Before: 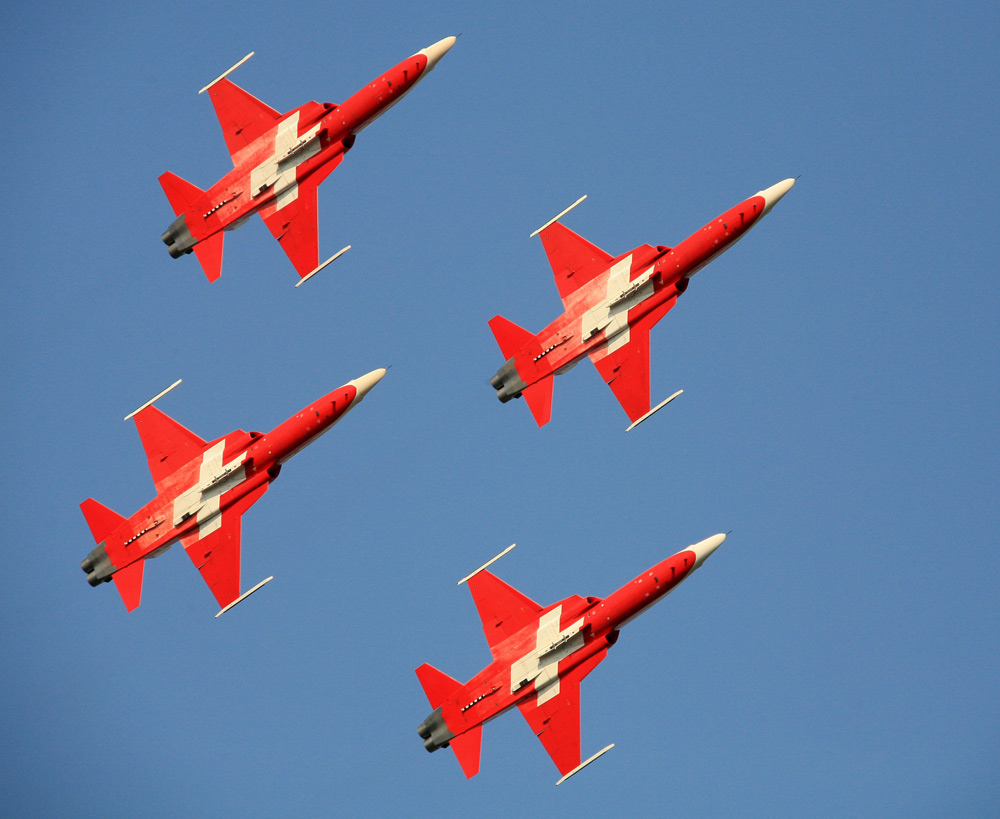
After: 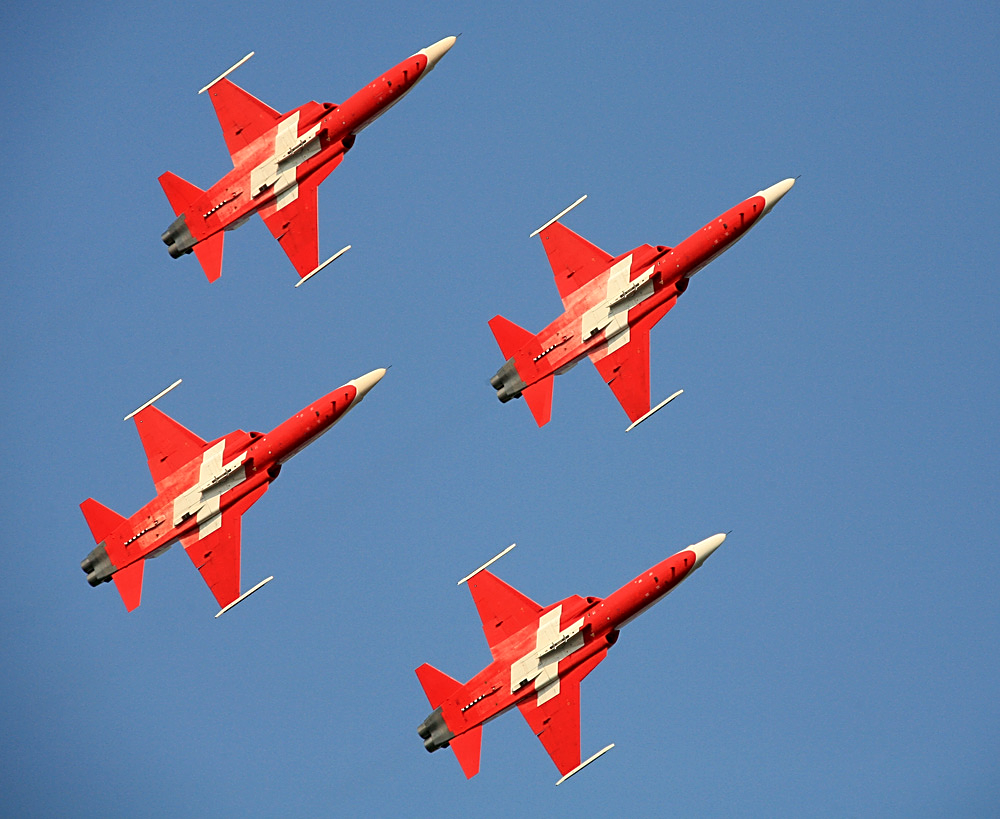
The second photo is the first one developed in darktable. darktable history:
sharpen: on, module defaults
contrast brightness saturation: contrast 0.073
shadows and highlights: shadows 12.87, white point adjustment 1.27, highlights -2.06, soften with gaussian
